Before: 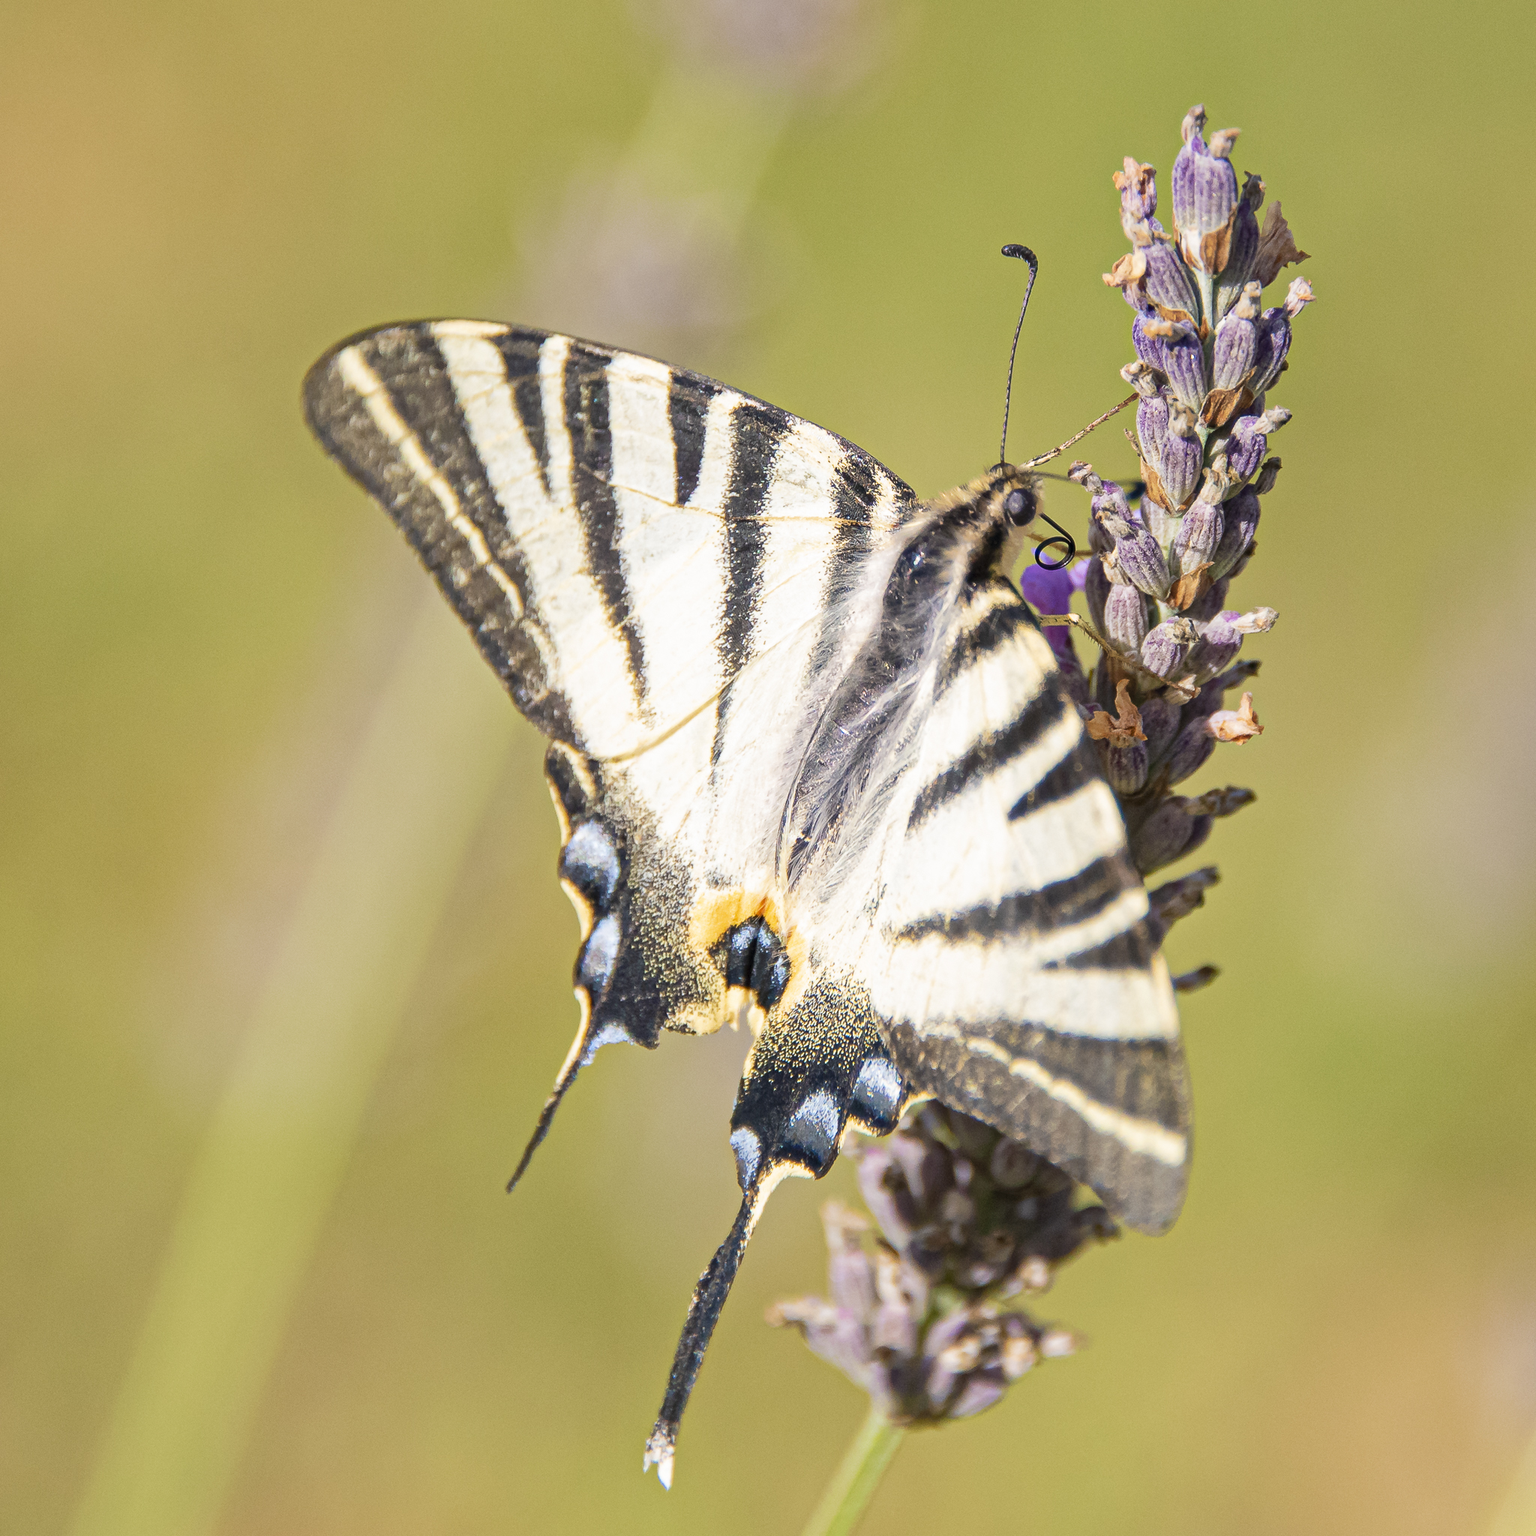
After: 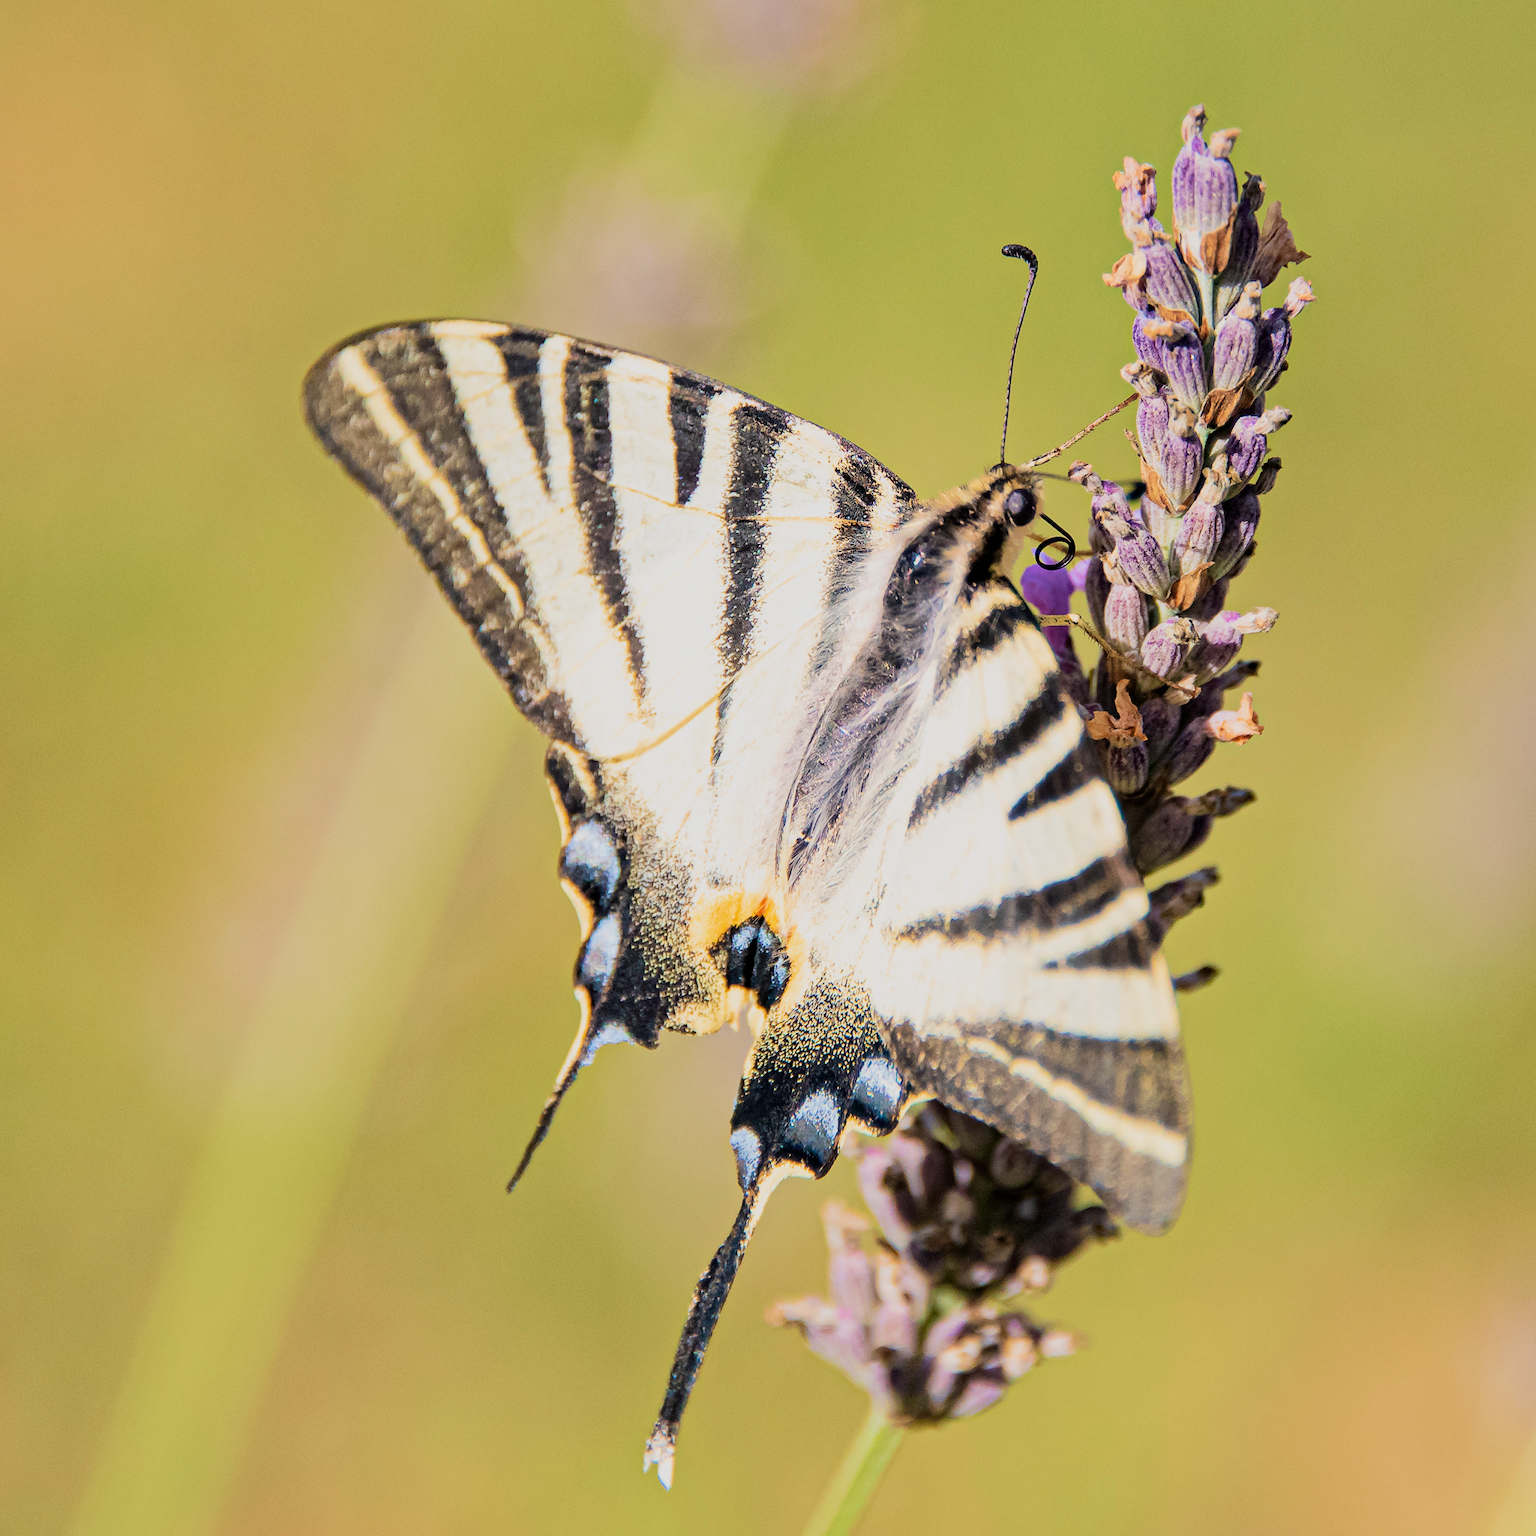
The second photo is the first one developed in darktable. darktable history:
velvia: on, module defaults
filmic rgb: black relative exposure -7.65 EV, white relative exposure 4.56 EV, hardness 3.61, contrast 1.242
